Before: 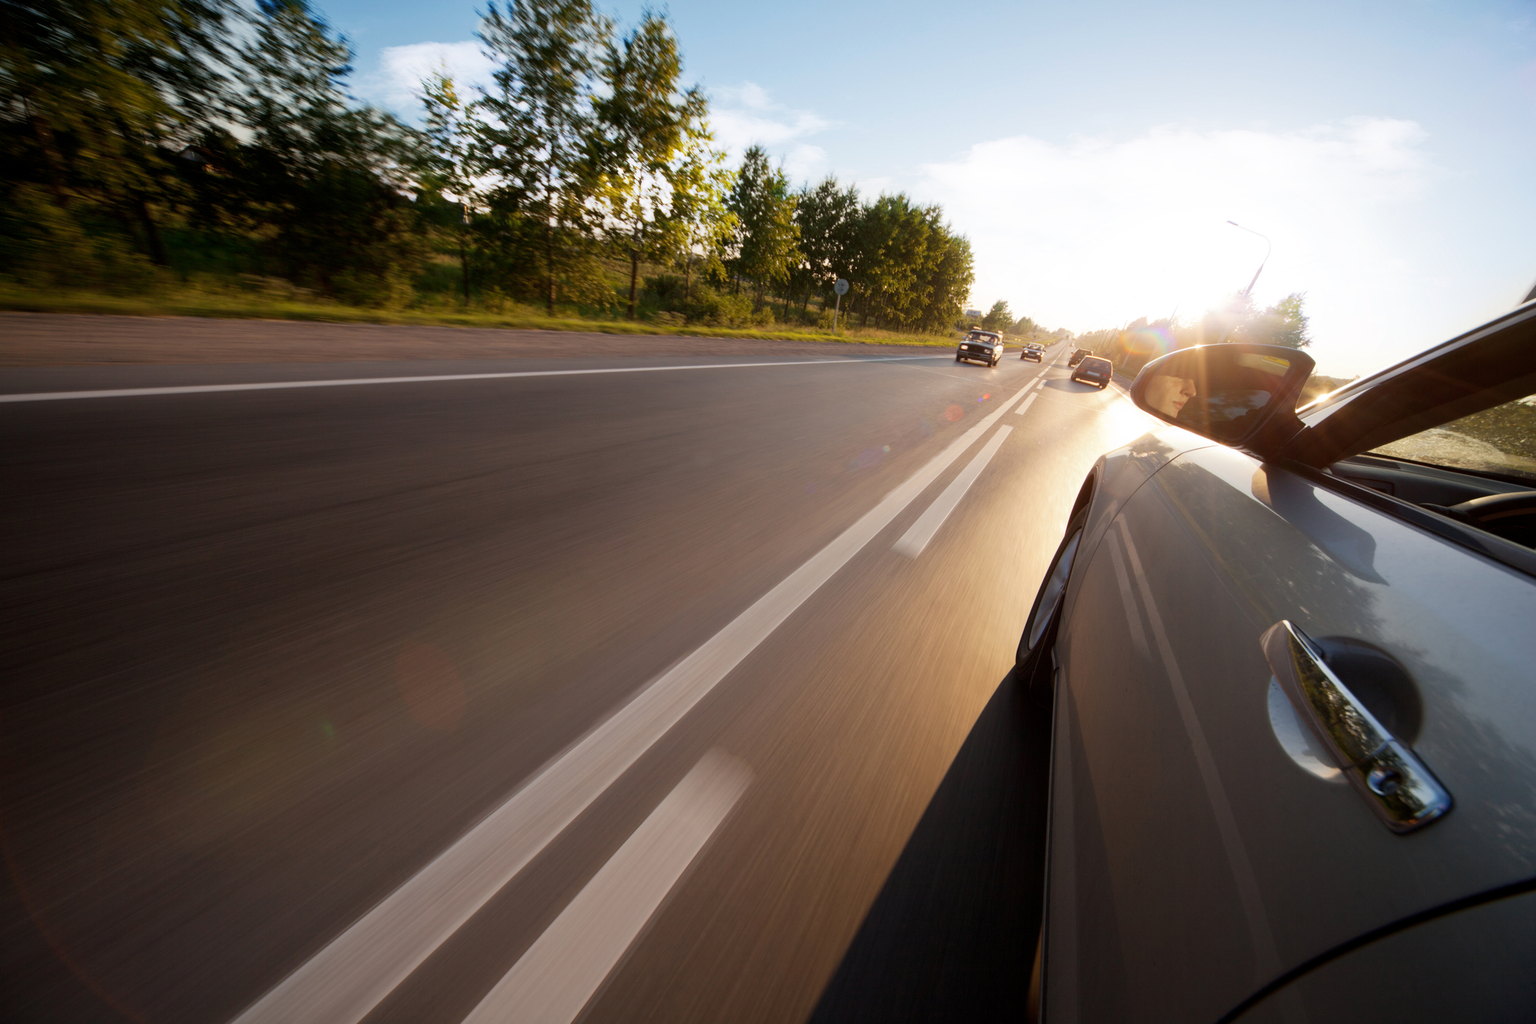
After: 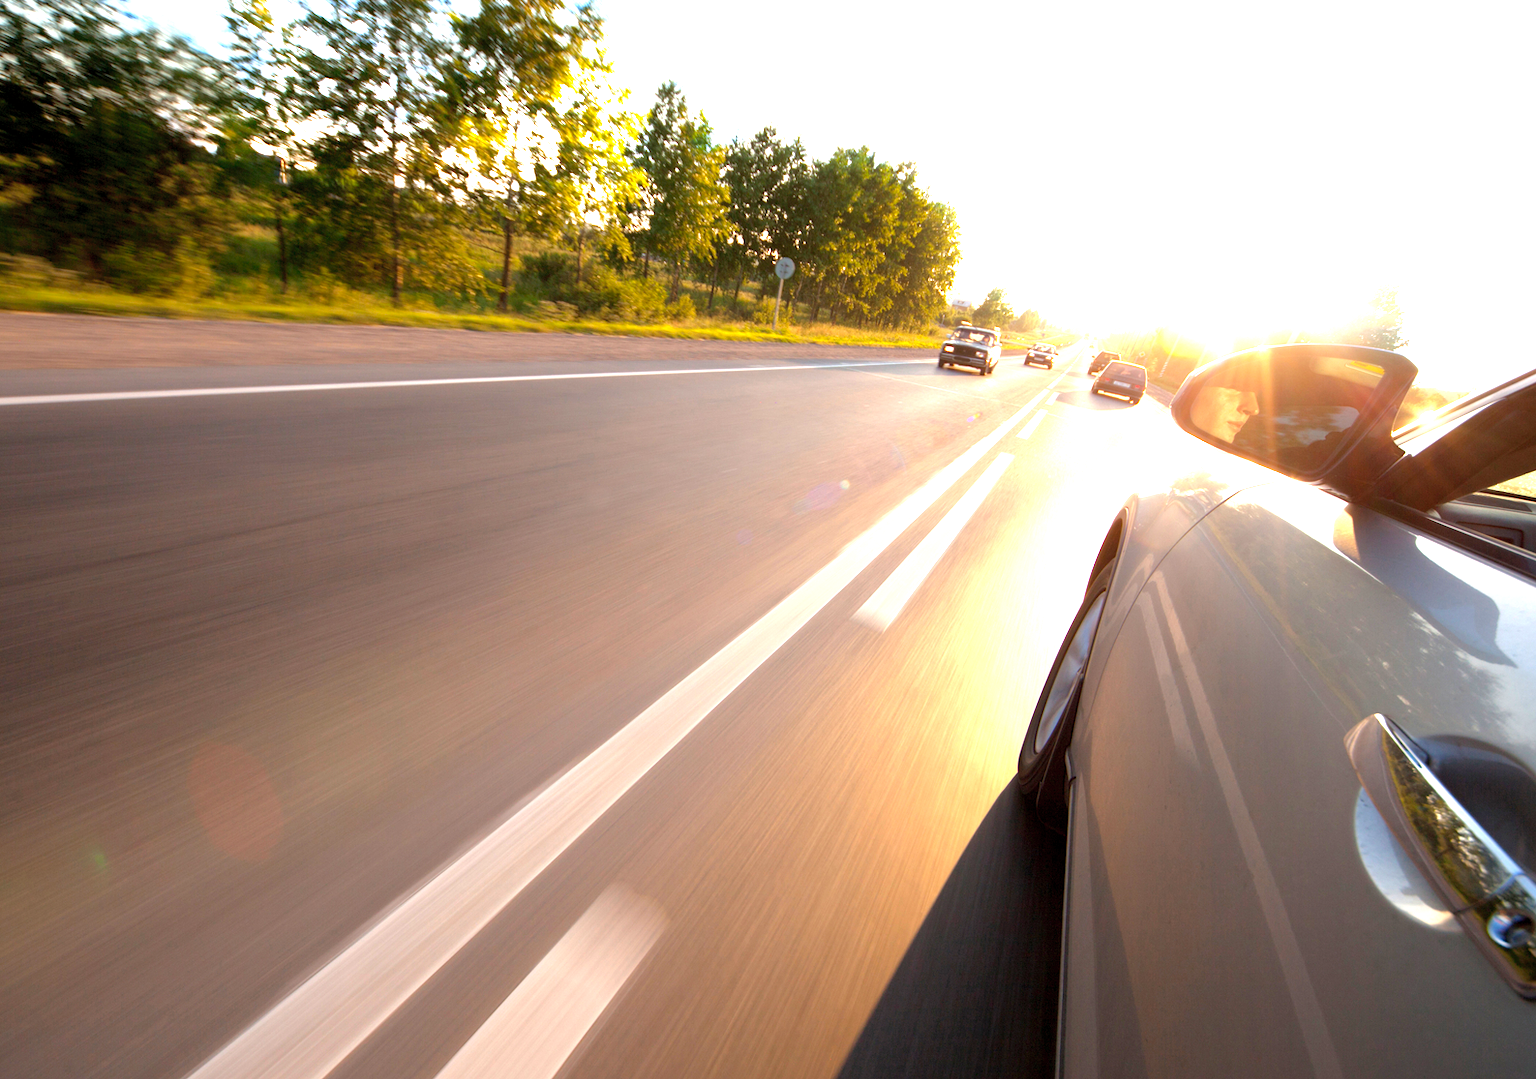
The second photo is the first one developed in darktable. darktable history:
crop: left 16.574%, top 8.459%, right 8.584%, bottom 12.634%
exposure: black level correction 0.001, exposure 1.398 EV, compensate highlight preservation false
contrast brightness saturation: brightness 0.09, saturation 0.191
base curve: curves: ch0 [(0, 0) (0.74, 0.67) (1, 1)]
